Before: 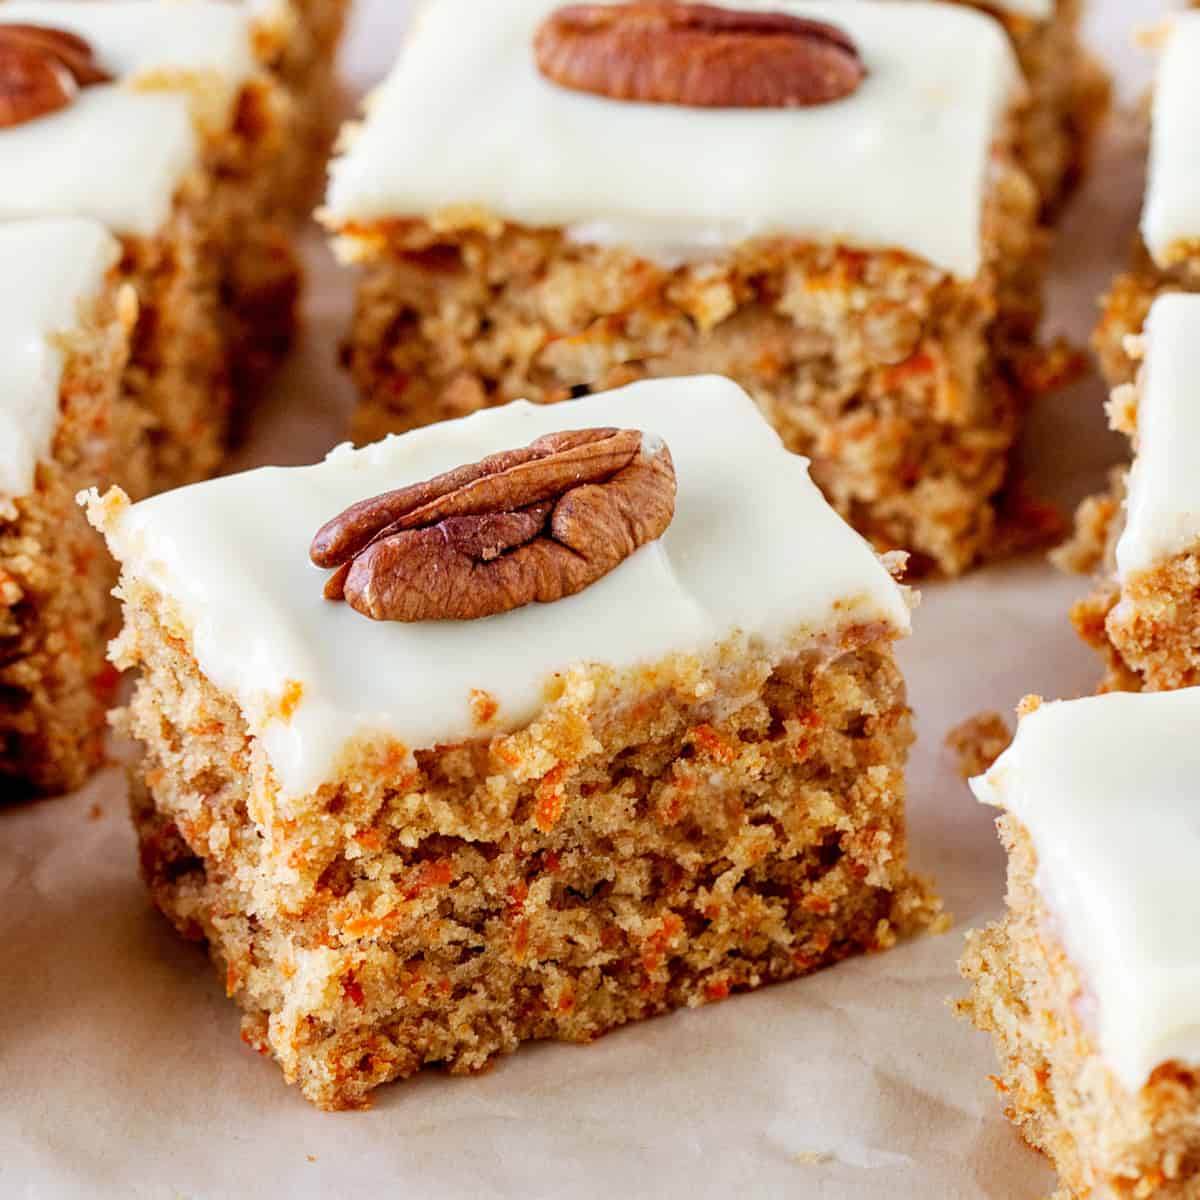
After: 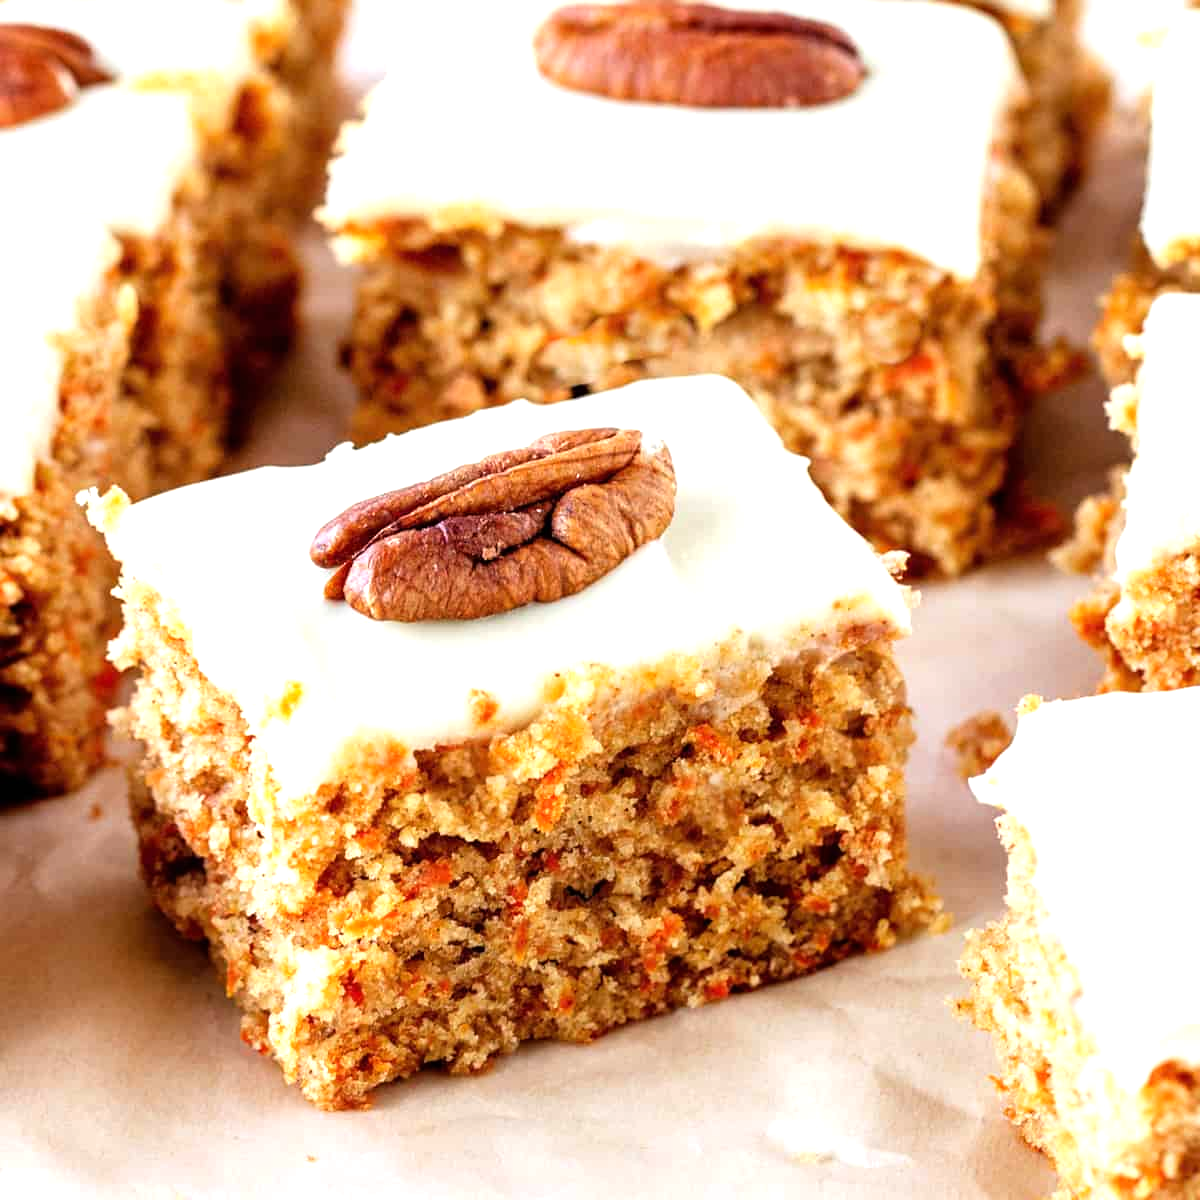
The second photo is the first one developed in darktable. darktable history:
tone equalizer: -8 EV -0.713 EV, -7 EV -0.737 EV, -6 EV -0.582 EV, -5 EV -0.416 EV, -3 EV 0.381 EV, -2 EV 0.6 EV, -1 EV 0.684 EV, +0 EV 0.772 EV
exposure: black level correction 0, compensate highlight preservation false
